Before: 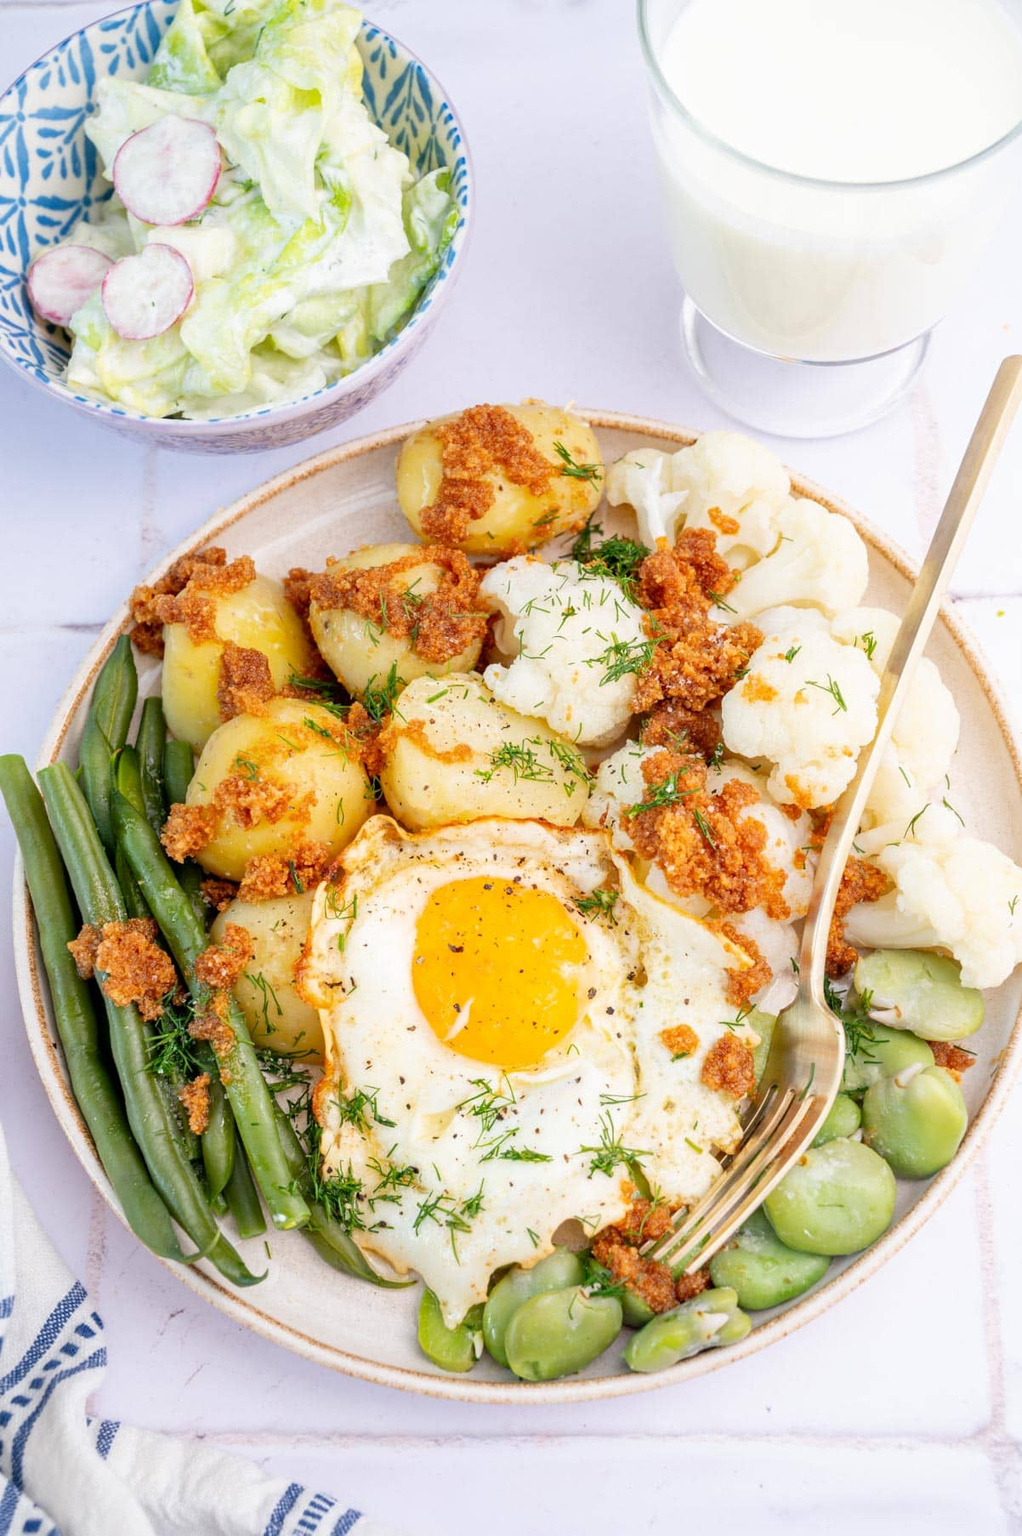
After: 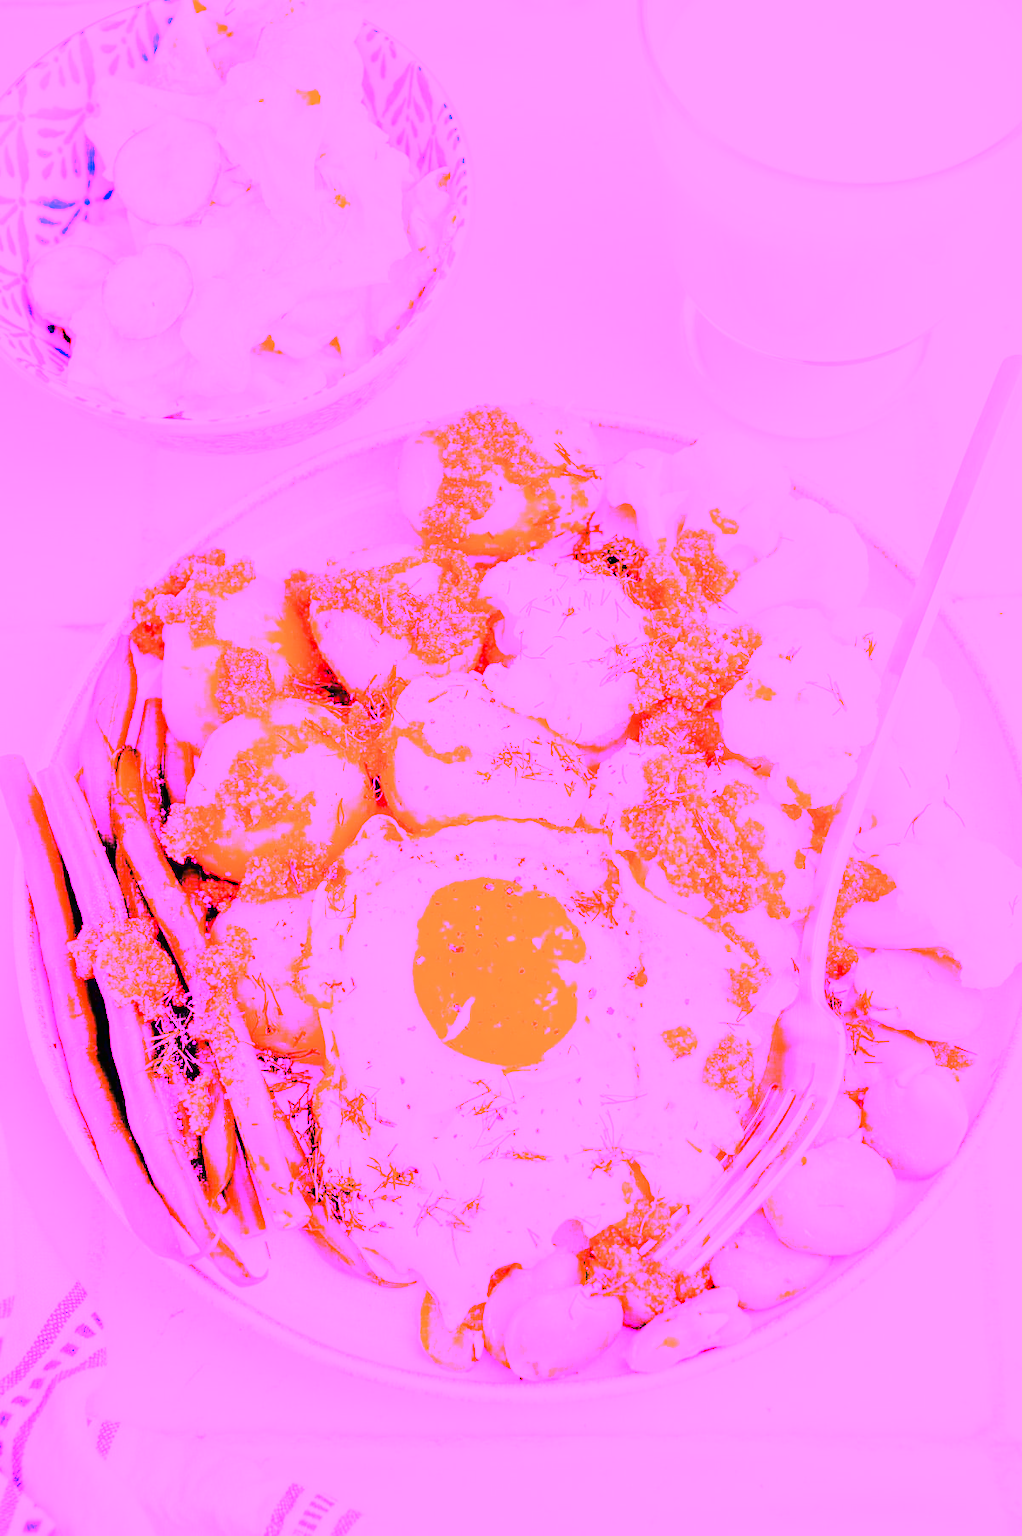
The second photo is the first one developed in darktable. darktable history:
white balance: red 8, blue 8
tone curve: curves: ch0 [(0.016, 0.011) (0.094, 0.016) (0.469, 0.508) (0.721, 0.862) (1, 1)], color space Lab, linked channels, preserve colors none
